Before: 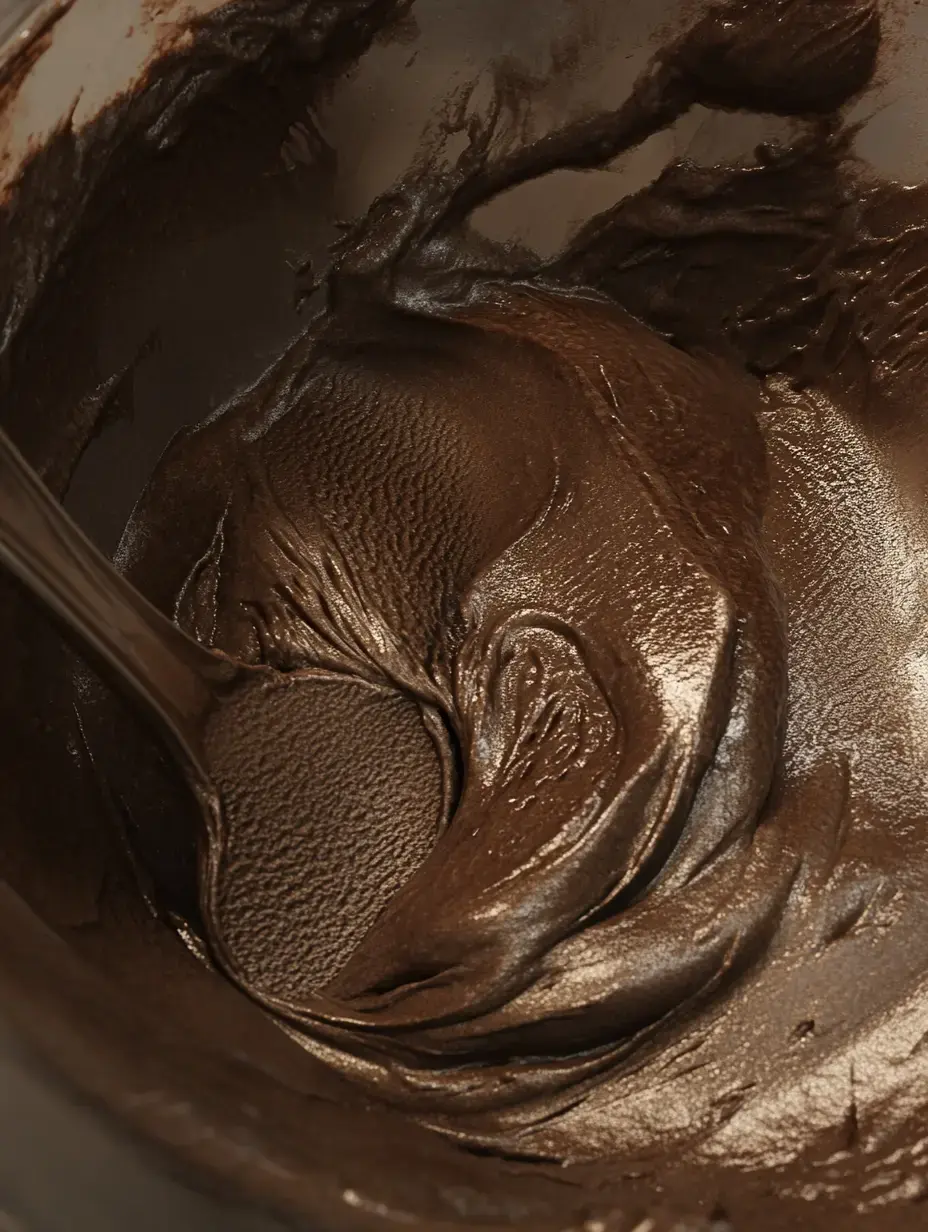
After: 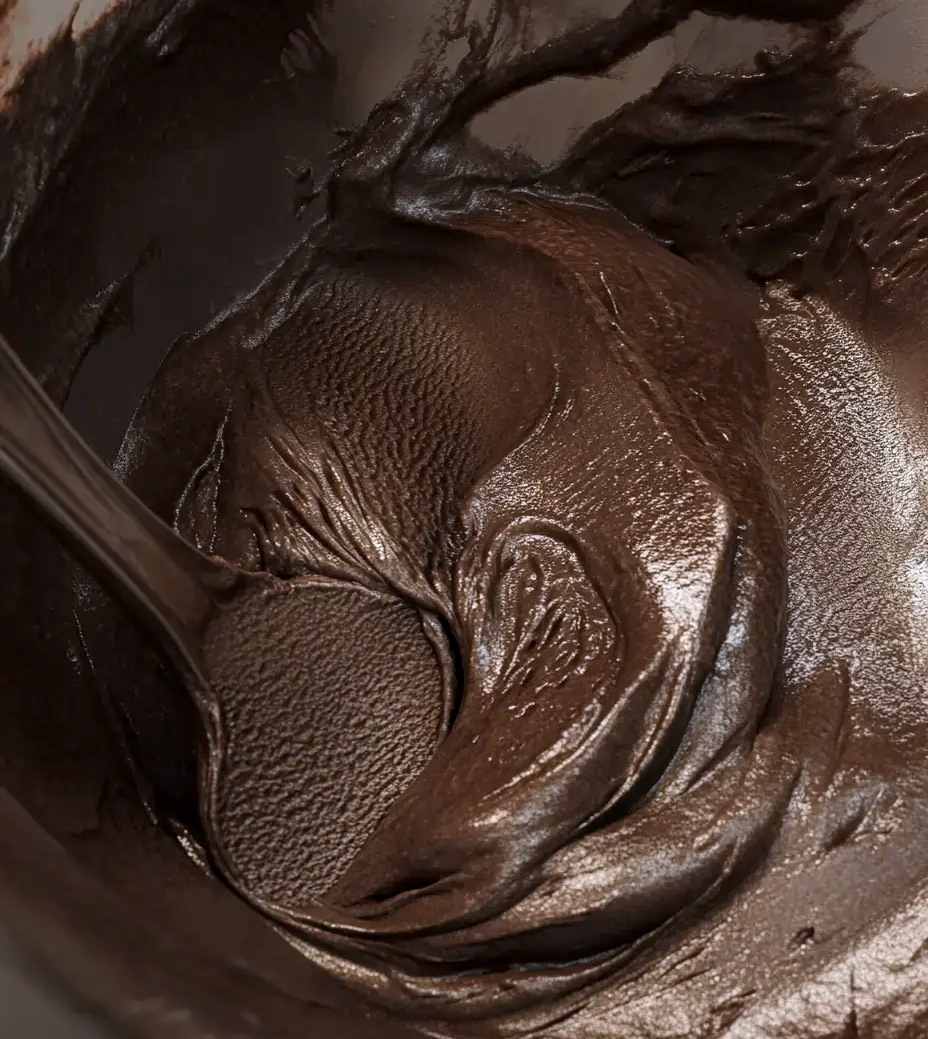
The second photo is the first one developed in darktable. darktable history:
color calibration: illuminant as shot in camera, x 0.37, y 0.382, temperature 4316.33 K
local contrast: on, module defaults
crop: top 7.568%, bottom 8.073%
